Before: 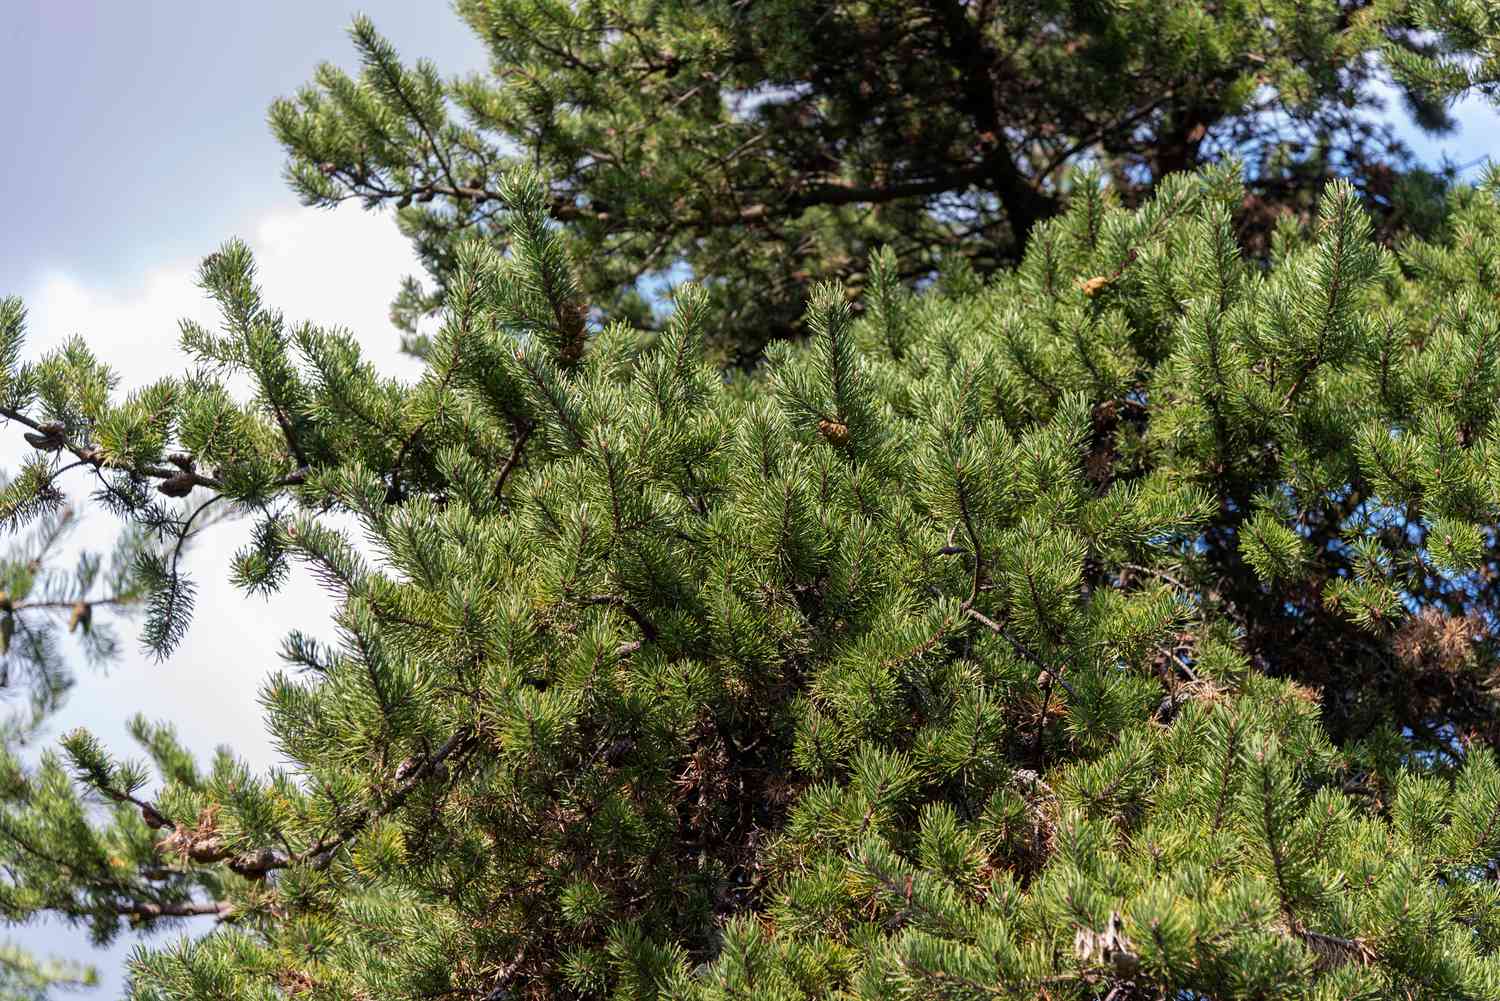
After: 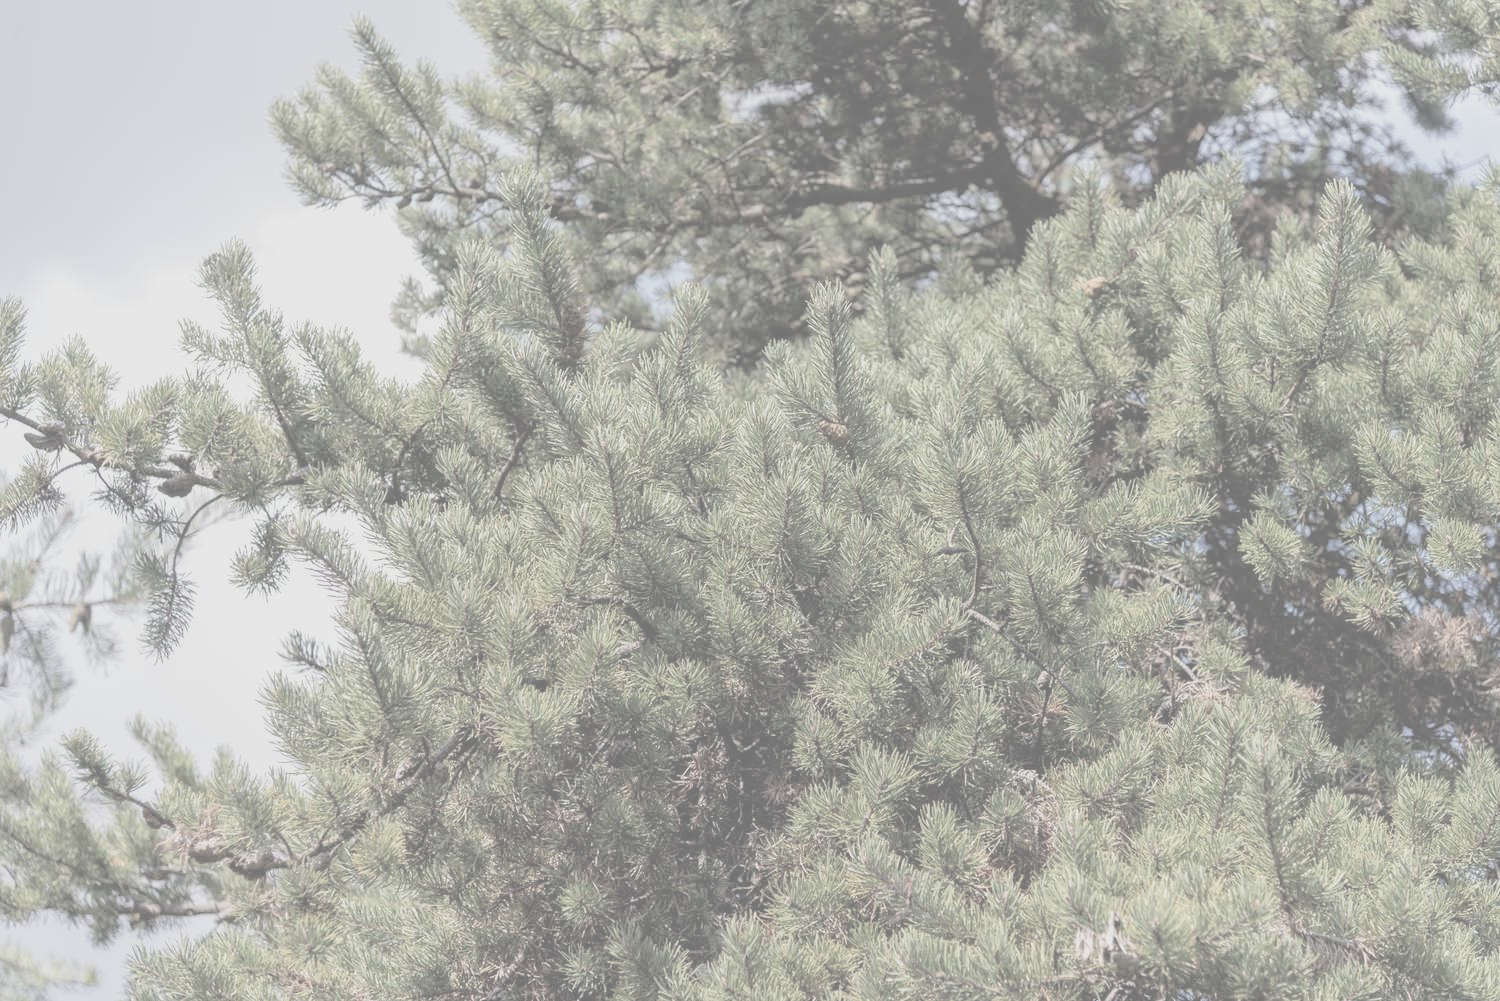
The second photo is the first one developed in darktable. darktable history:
contrast brightness saturation: contrast -0.312, brightness 0.764, saturation -0.766
exposure: exposure -0.158 EV, compensate highlight preservation false
tone equalizer: on, module defaults
